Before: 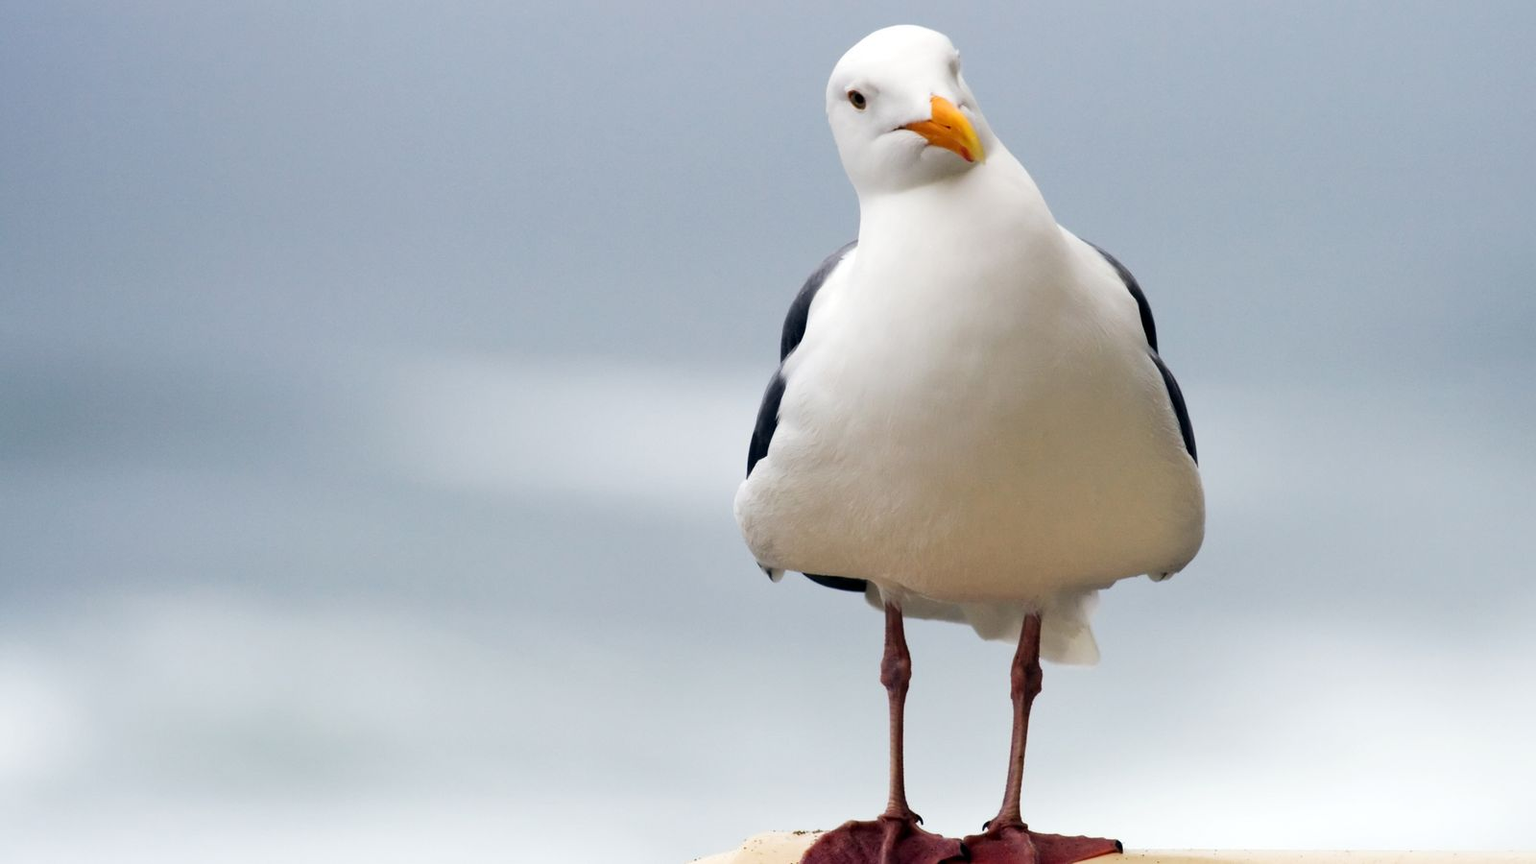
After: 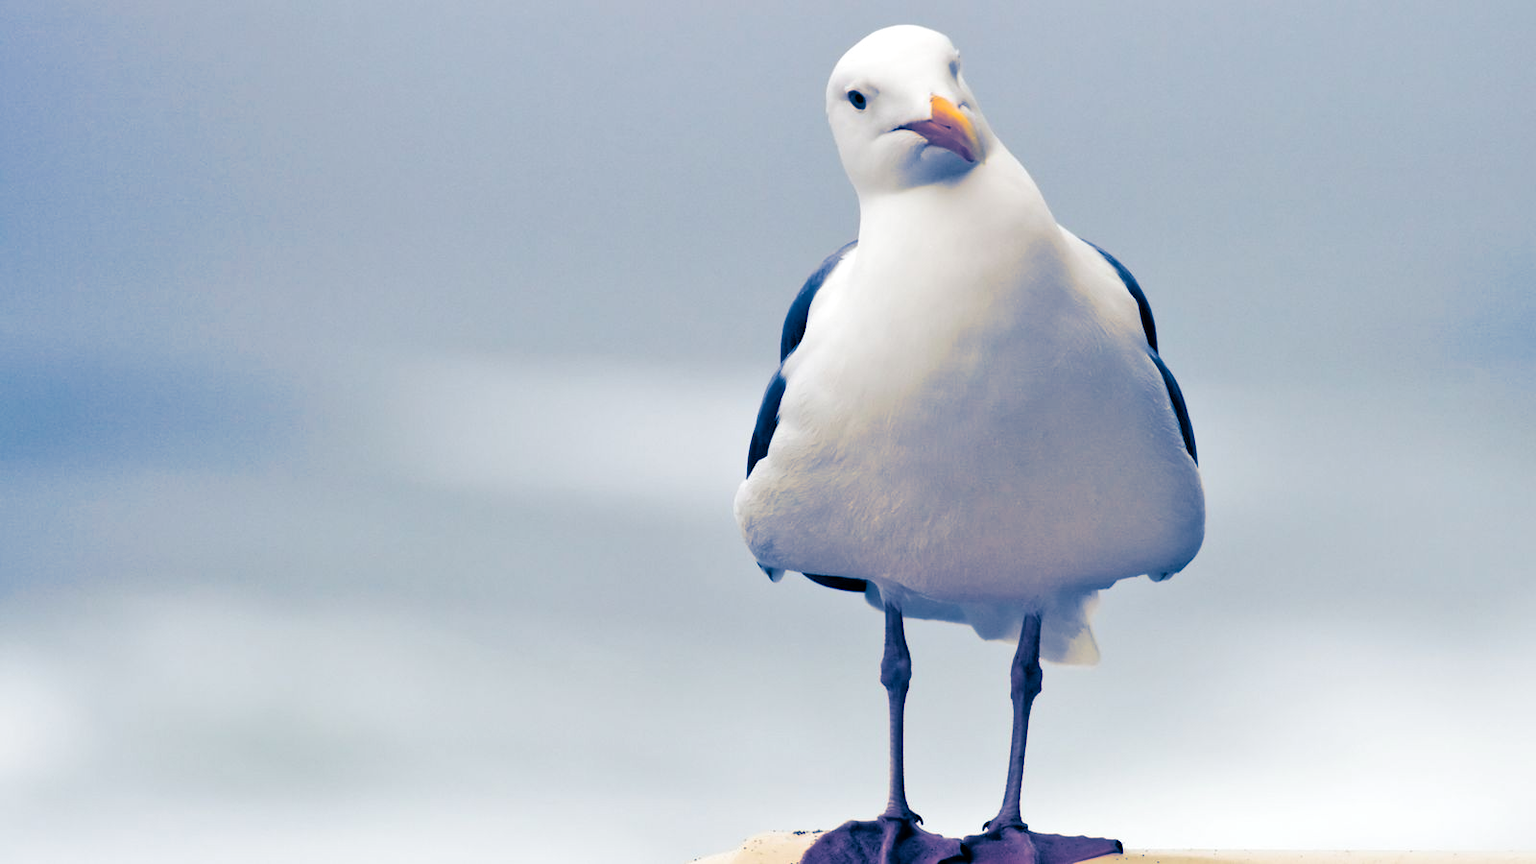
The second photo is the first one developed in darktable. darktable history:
split-toning: shadows › hue 226.8°, shadows › saturation 1, highlights › saturation 0, balance -61.41
tone equalizer: -7 EV 0.15 EV, -6 EV 0.6 EV, -5 EV 1.15 EV, -4 EV 1.33 EV, -3 EV 1.15 EV, -2 EV 0.6 EV, -1 EV 0.15 EV, mask exposure compensation -0.5 EV
